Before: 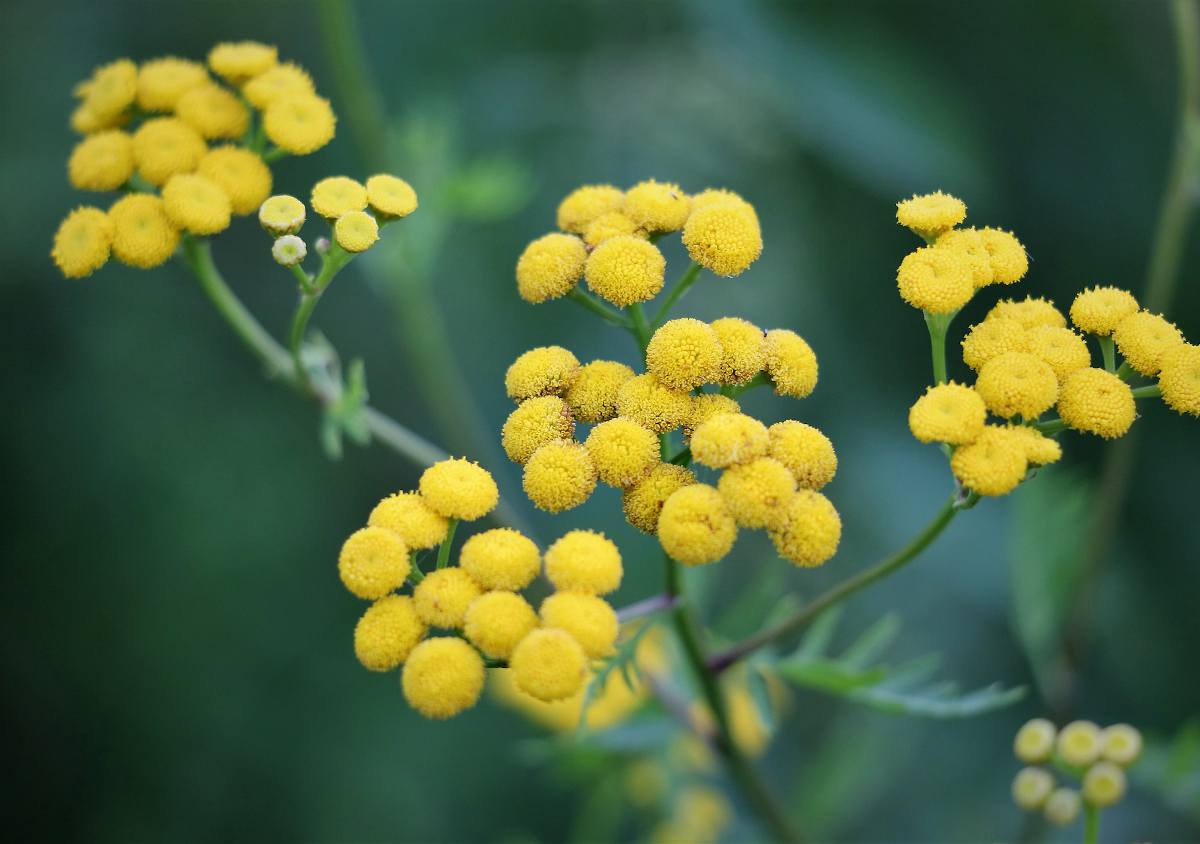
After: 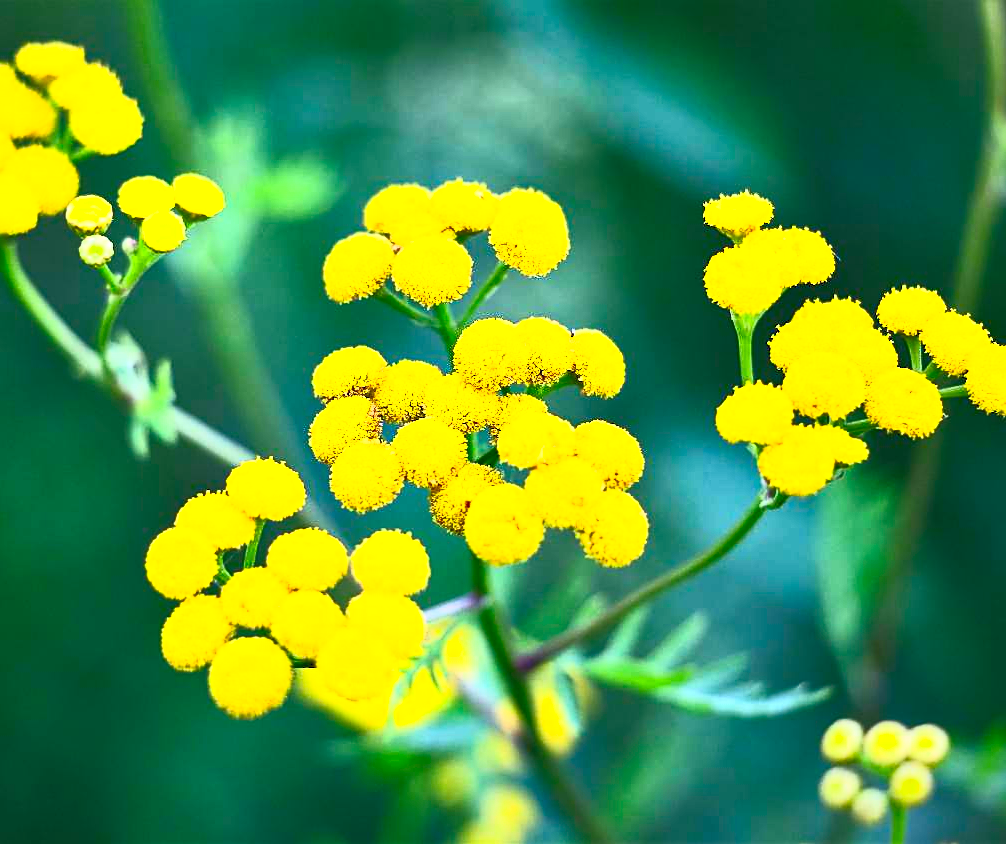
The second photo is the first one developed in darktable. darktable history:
exposure: exposure -0.153 EV, compensate highlight preservation false
base curve: curves: ch0 [(0, 0) (0.283, 0.295) (1, 1)], preserve colors none
sharpen: on, module defaults
crop: left 16.145%
contrast brightness saturation: contrast 1, brightness 1, saturation 1
